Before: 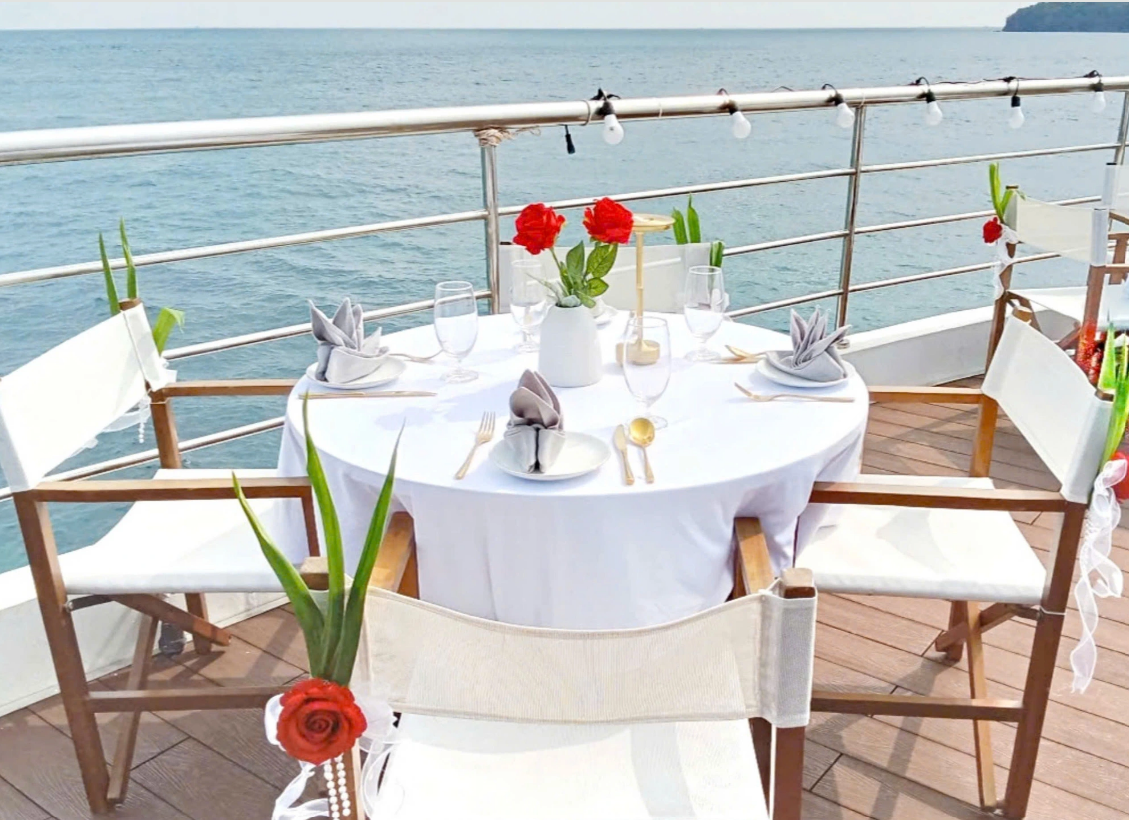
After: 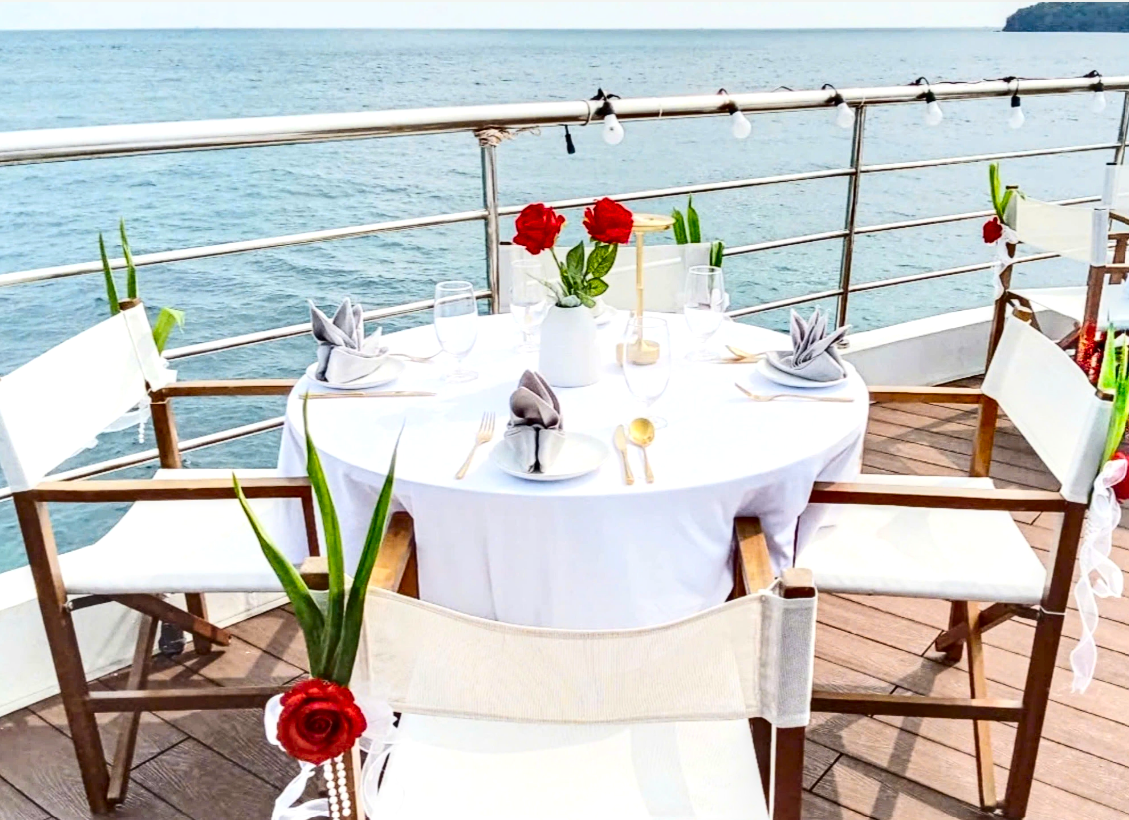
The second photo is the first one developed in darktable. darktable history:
contrast brightness saturation: contrast 0.32, brightness -0.08, saturation 0.17
local contrast: highlights 40%, shadows 60%, detail 136%, midtone range 0.514
